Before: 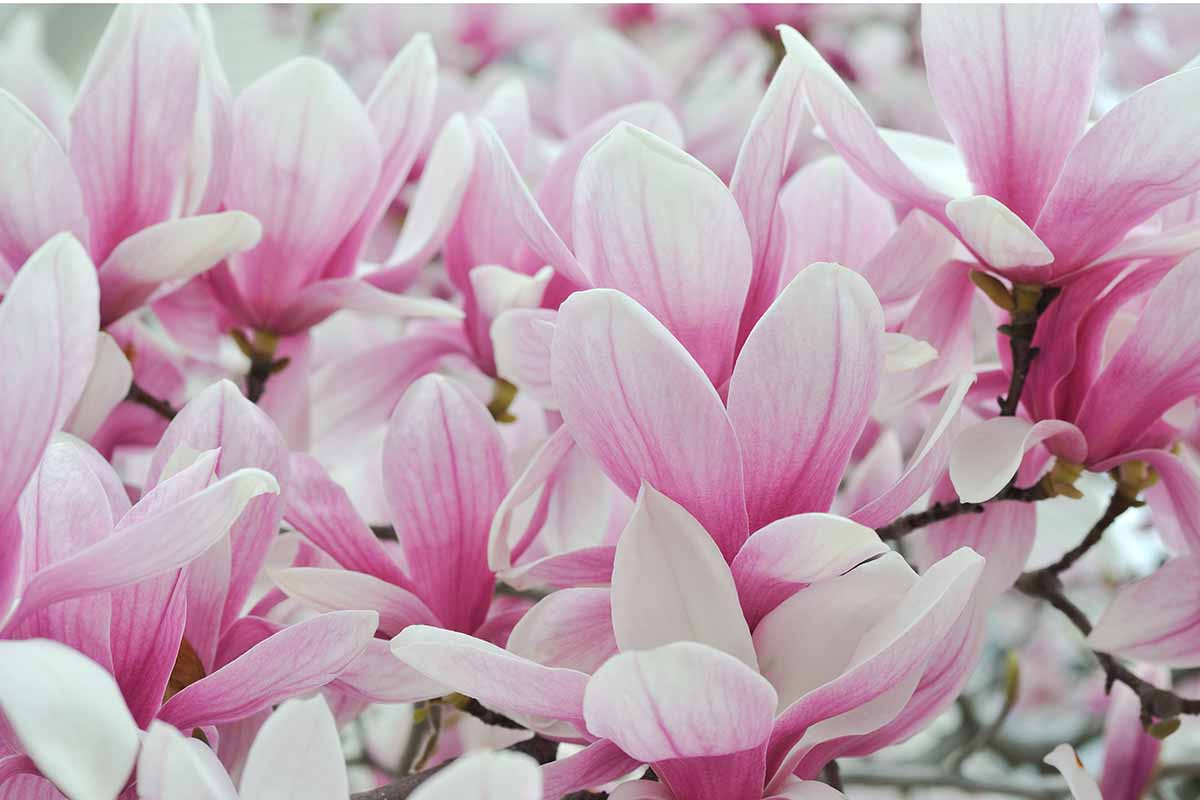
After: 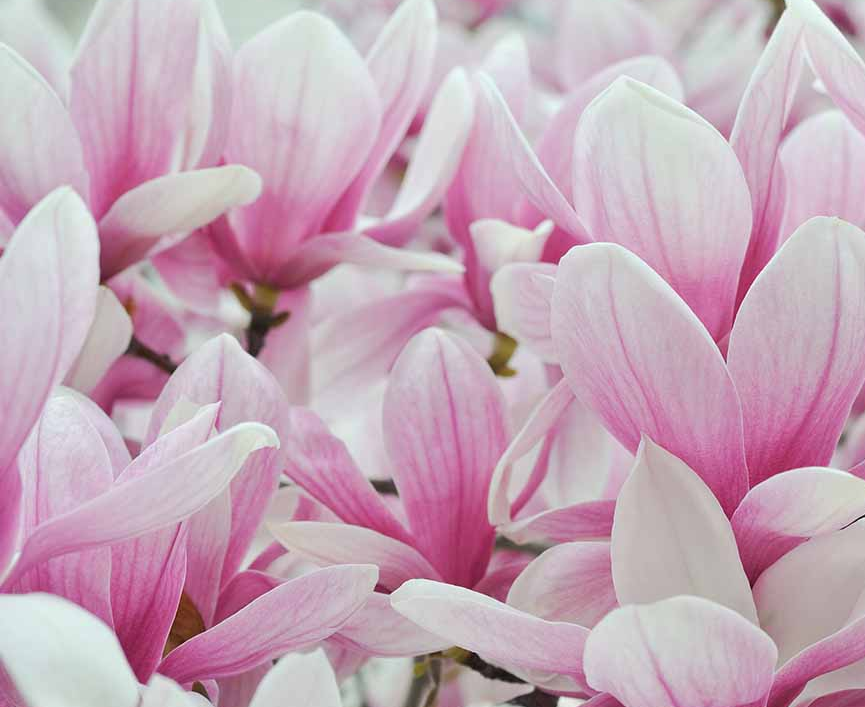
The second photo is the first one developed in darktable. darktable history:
crop: top 5.805%, right 27.884%, bottom 5.733%
